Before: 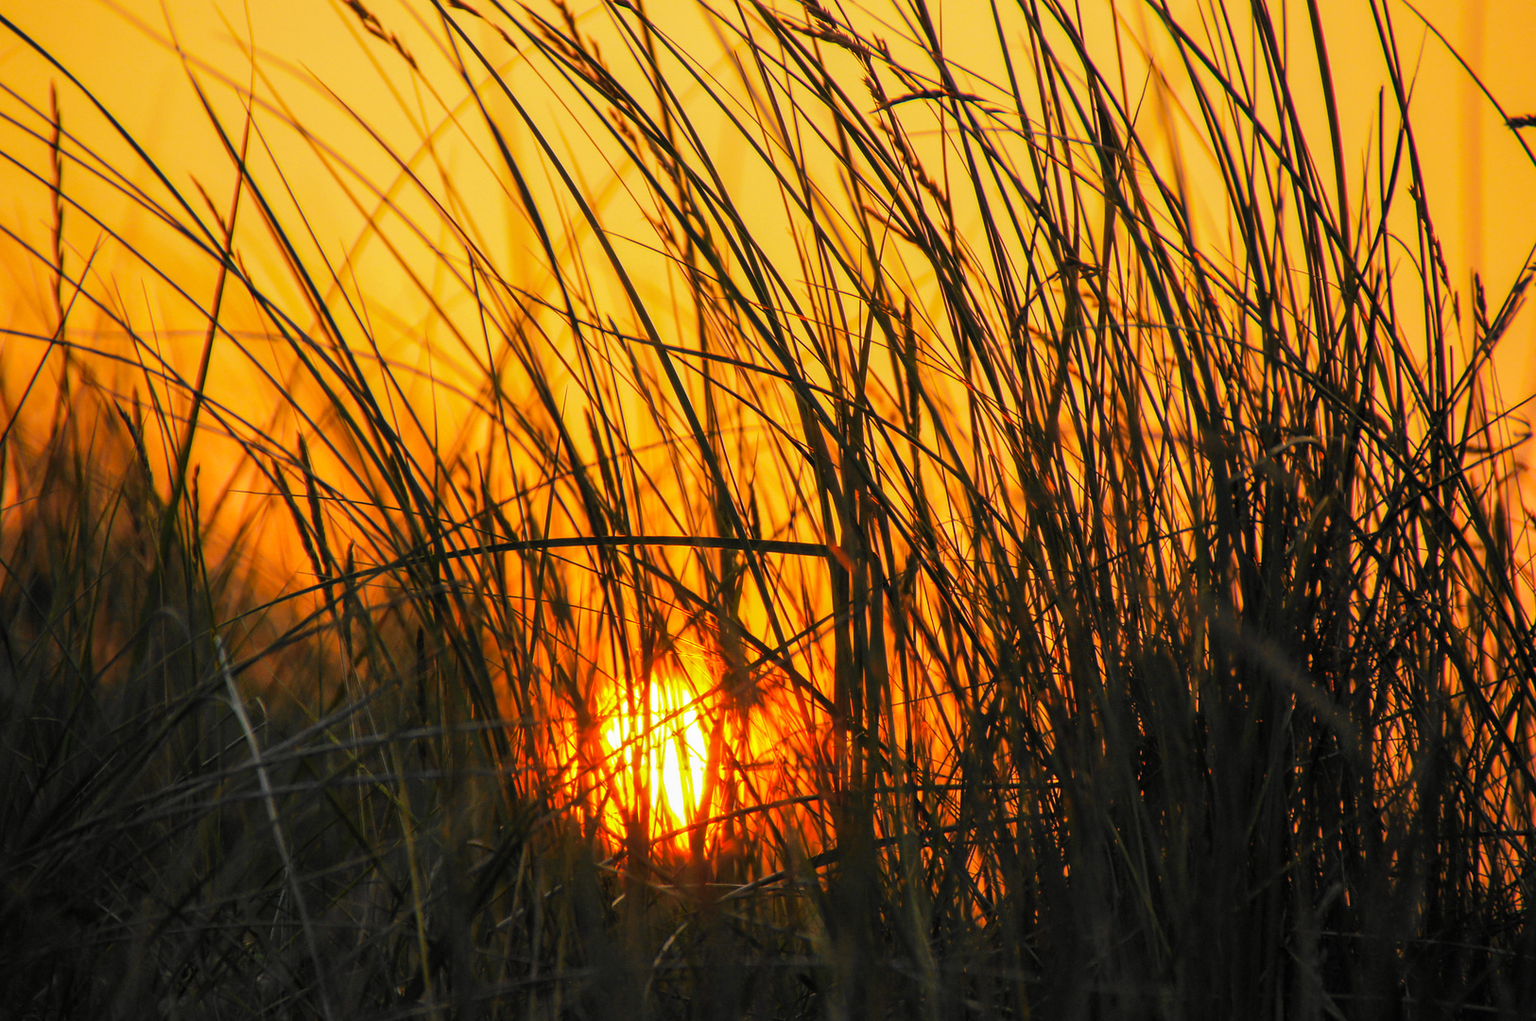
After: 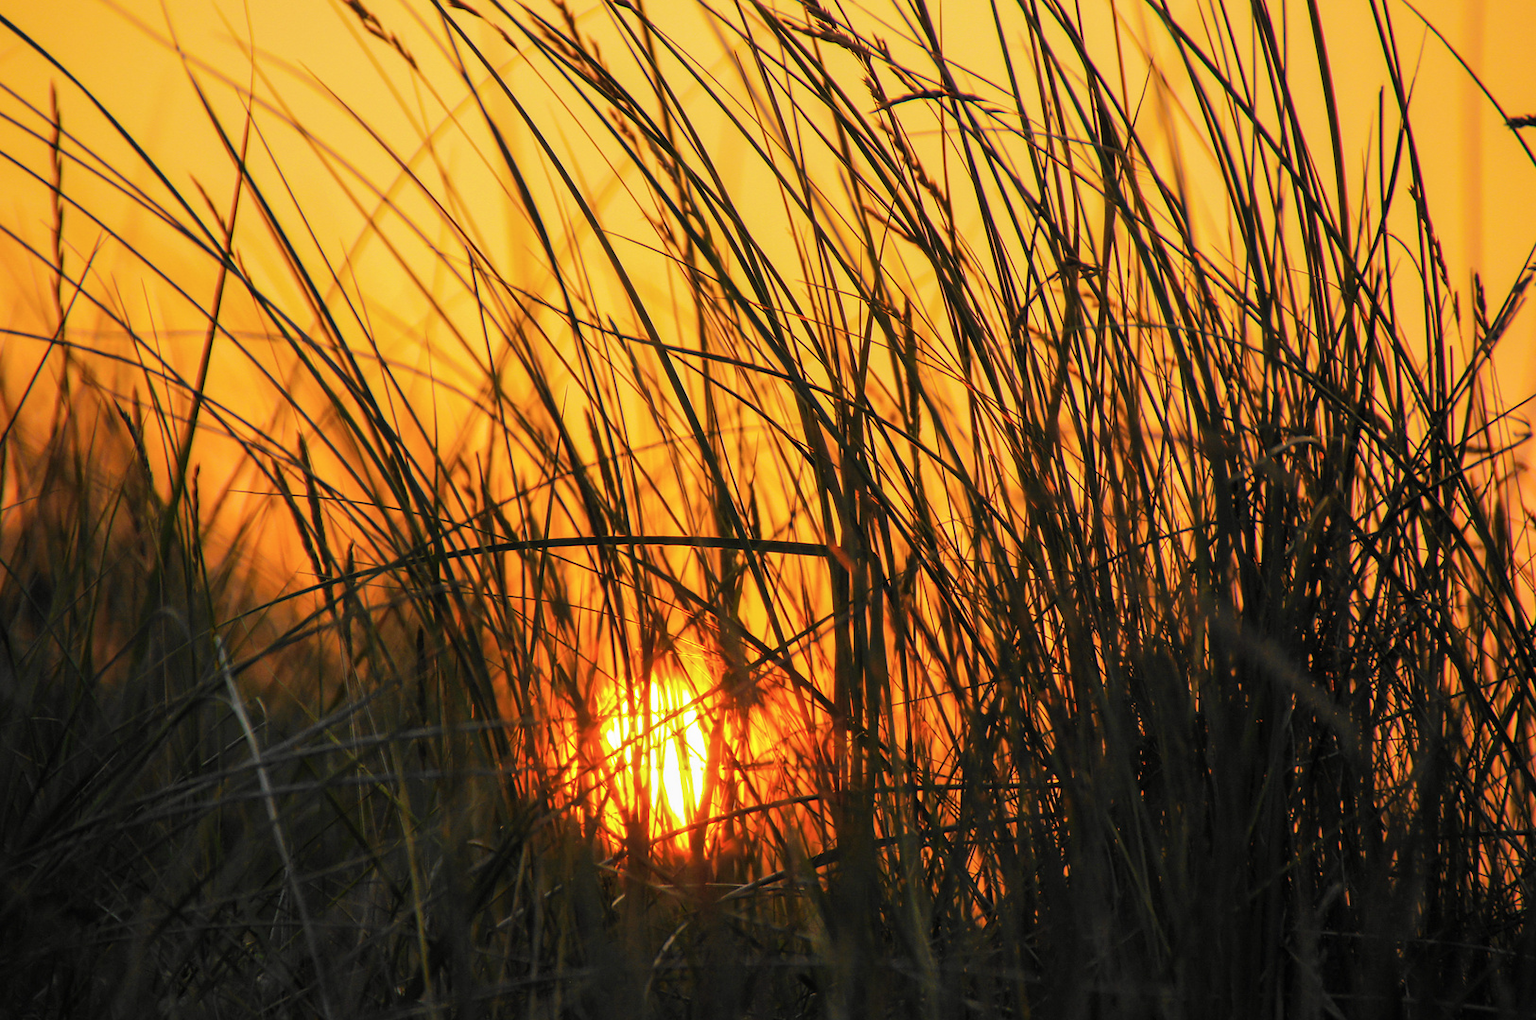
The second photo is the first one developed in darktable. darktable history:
color zones: curves: ch1 [(0, 0.469) (0.001, 0.469) (0.12, 0.446) (0.248, 0.469) (0.5, 0.5) (0.748, 0.5) (0.999, 0.469) (1, 0.469)]
tone equalizer: on, module defaults
